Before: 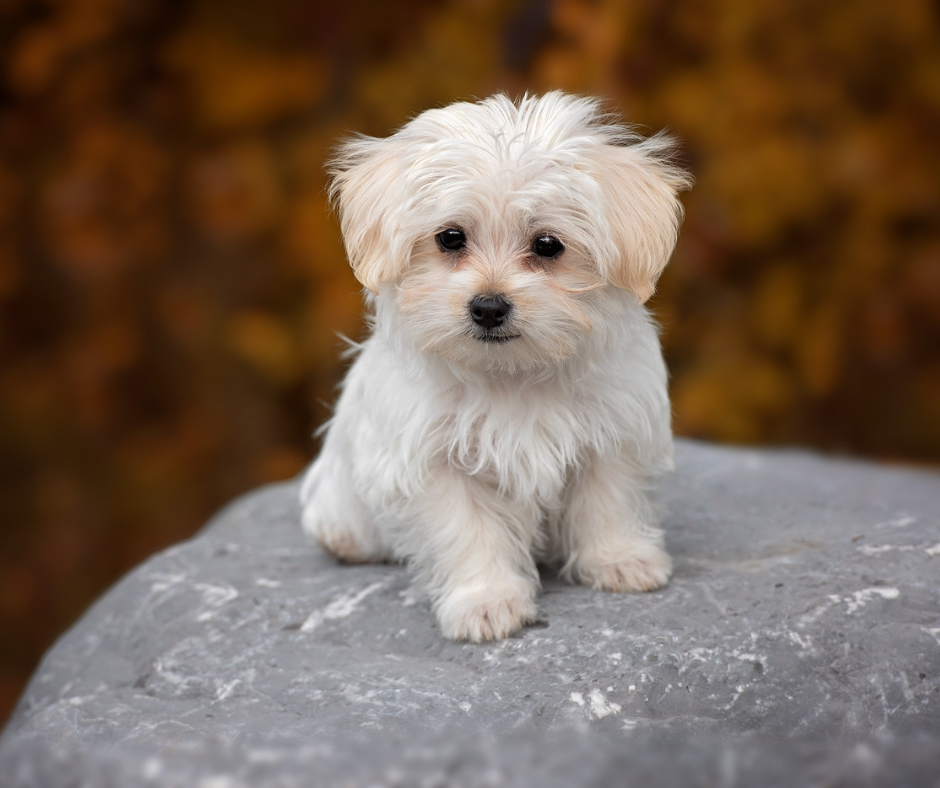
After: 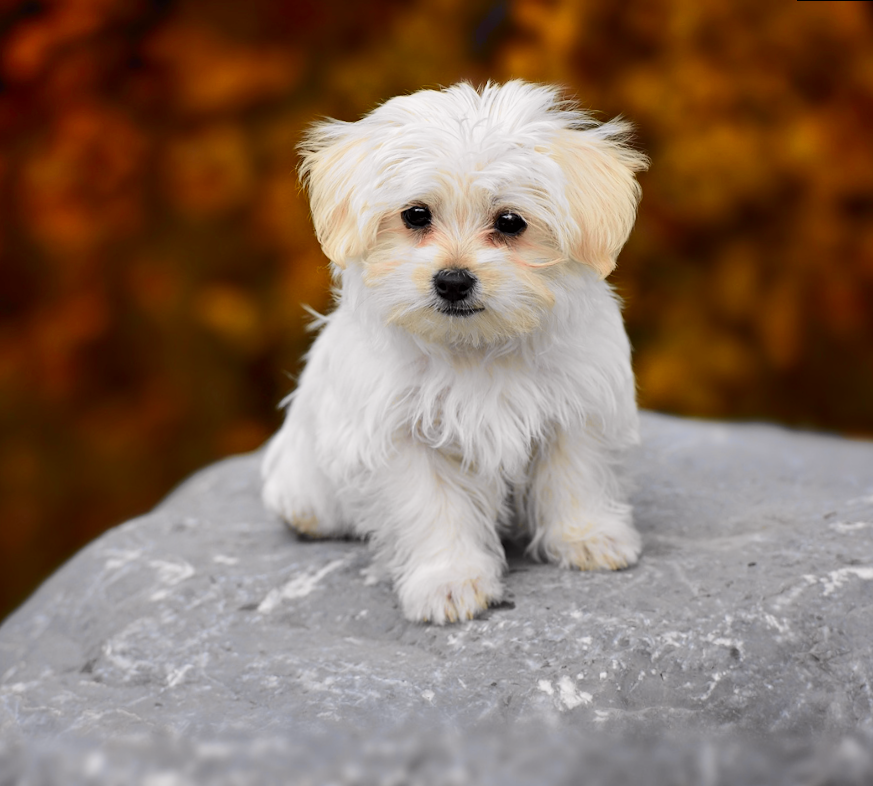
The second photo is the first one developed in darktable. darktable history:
rotate and perspective: rotation 0.215°, lens shift (vertical) -0.139, crop left 0.069, crop right 0.939, crop top 0.002, crop bottom 0.996
tone curve: curves: ch0 [(0.017, 0) (0.107, 0.071) (0.295, 0.264) (0.447, 0.507) (0.54, 0.618) (0.733, 0.791) (0.879, 0.898) (1, 0.97)]; ch1 [(0, 0) (0.393, 0.415) (0.447, 0.448) (0.485, 0.497) (0.523, 0.515) (0.544, 0.55) (0.59, 0.609) (0.686, 0.686) (1, 1)]; ch2 [(0, 0) (0.369, 0.388) (0.449, 0.431) (0.499, 0.5) (0.521, 0.505) (0.53, 0.538) (0.579, 0.601) (0.669, 0.733) (1, 1)], color space Lab, independent channels, preserve colors none
shadows and highlights: low approximation 0.01, soften with gaussian
